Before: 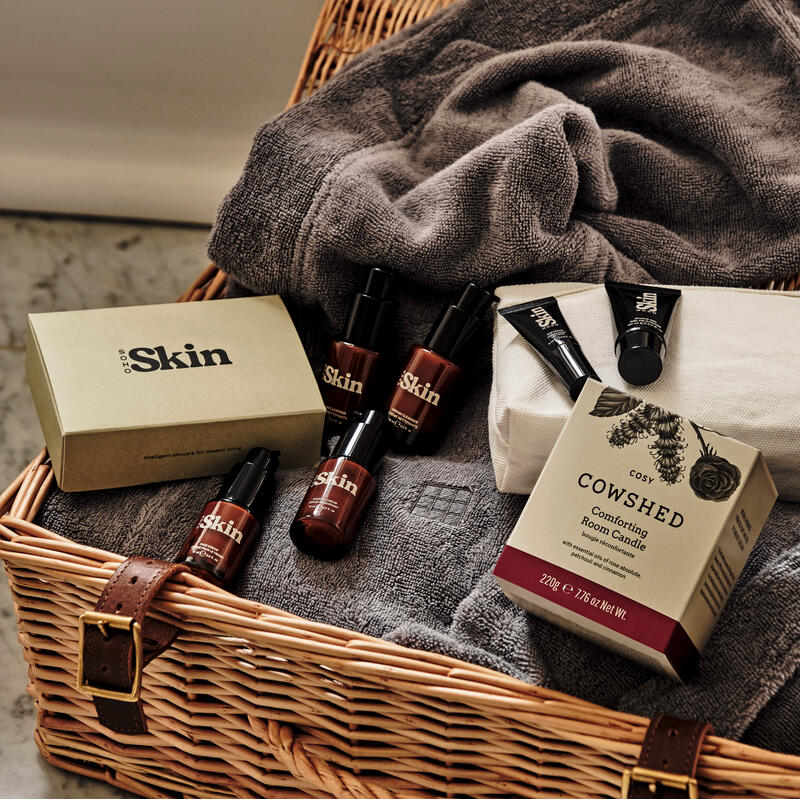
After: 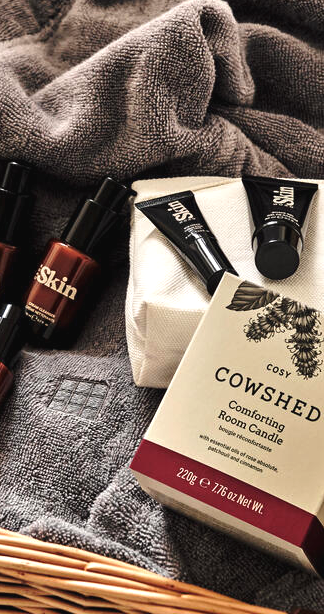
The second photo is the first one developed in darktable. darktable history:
crop: left 45.434%, top 13.354%, right 14.061%, bottom 9.815%
exposure: black level correction -0.002, exposure 0.532 EV, compensate highlight preservation false
